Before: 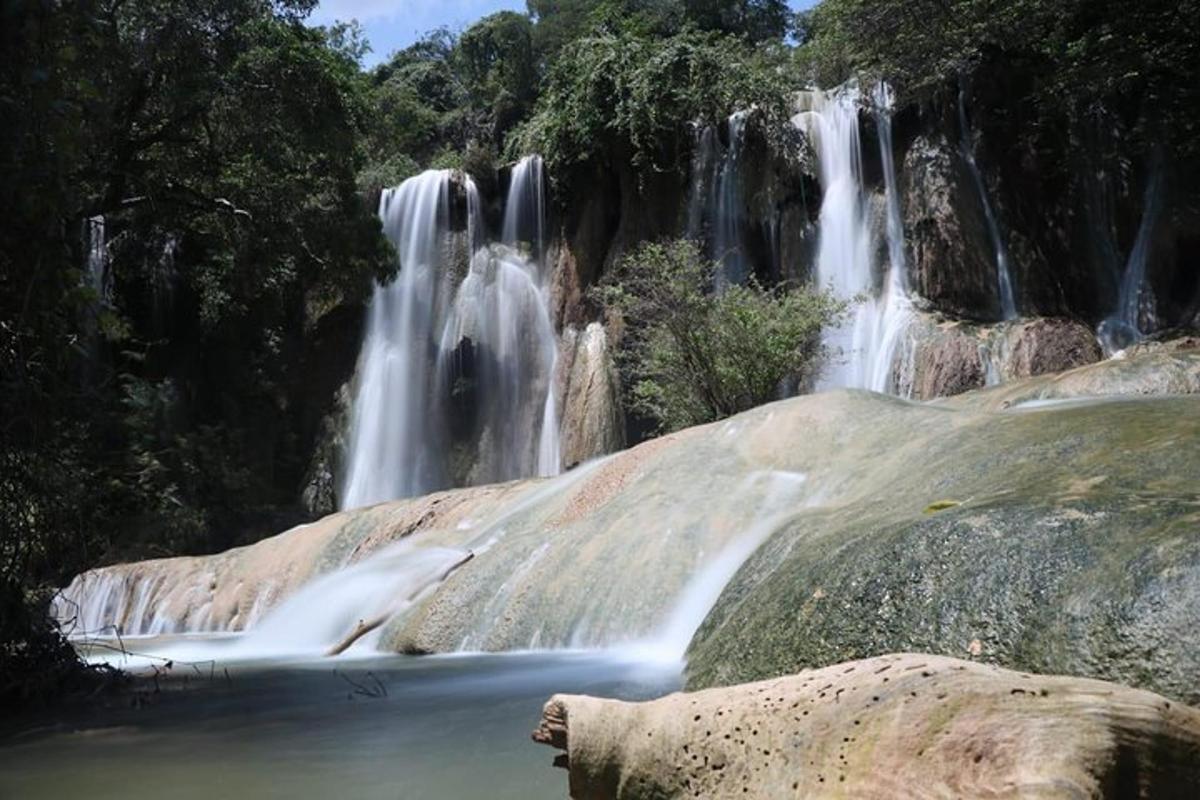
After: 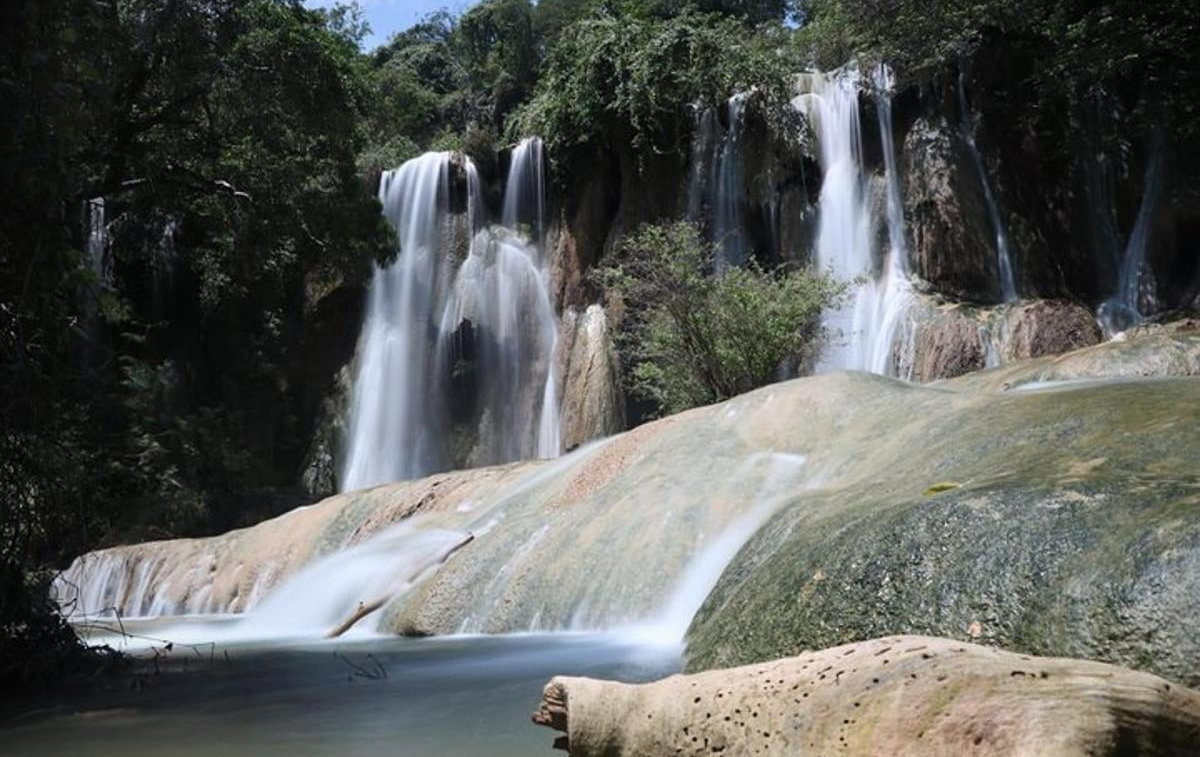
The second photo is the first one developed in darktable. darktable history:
crop and rotate: top 2.274%, bottom 3.063%
vignetting: fall-off start 91.8%, brightness -0.175, saturation -0.297, center (0.218, -0.237), unbound false
